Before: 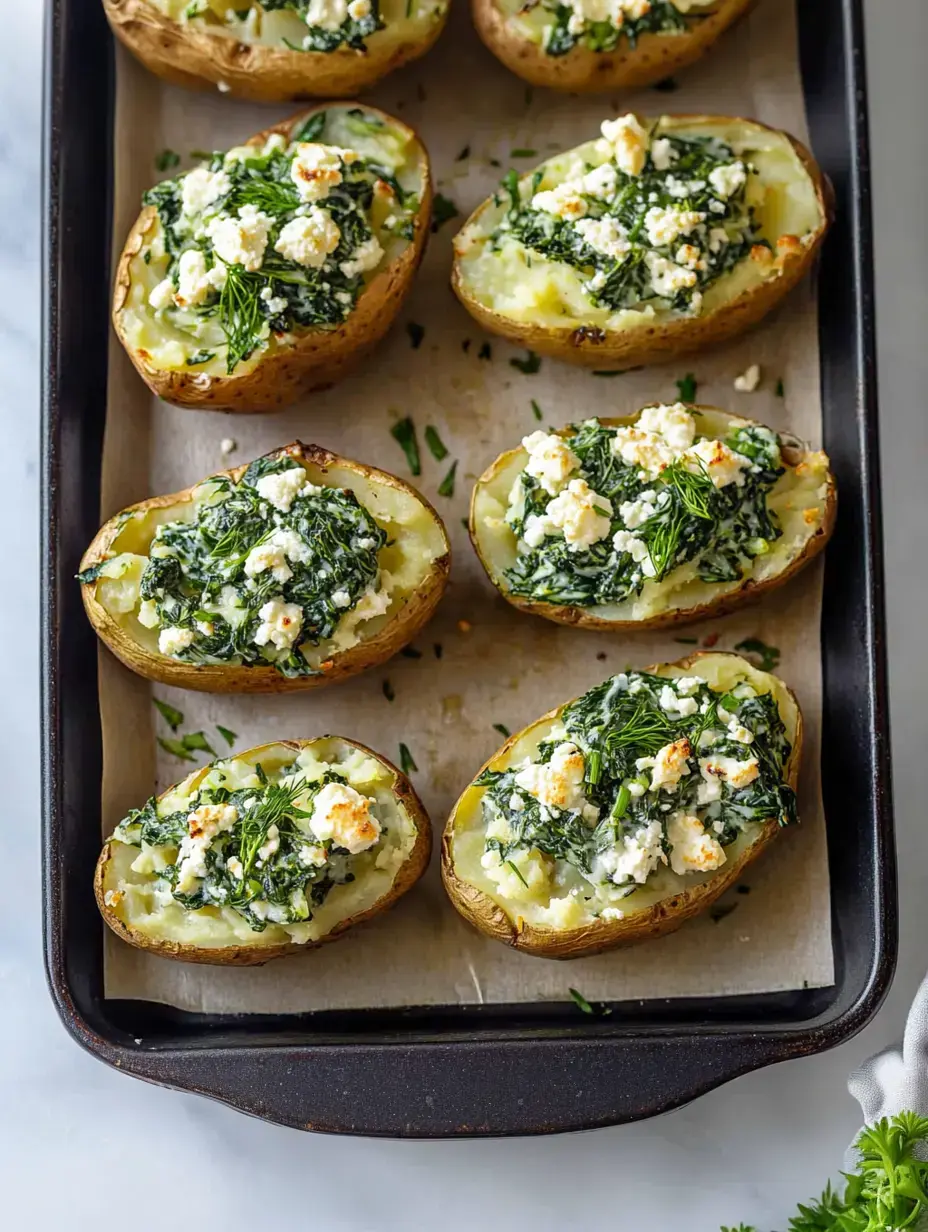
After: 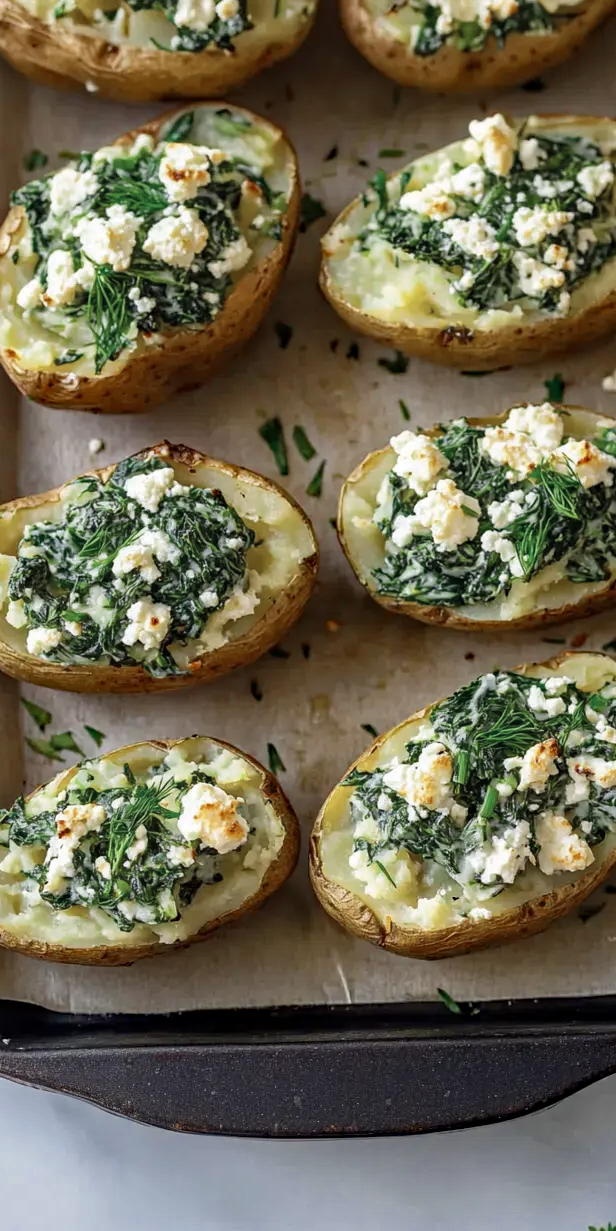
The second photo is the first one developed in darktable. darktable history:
crop and rotate: left 14.295%, right 19.23%
color zones: curves: ch0 [(0, 0.5) (0.125, 0.4) (0.25, 0.5) (0.375, 0.4) (0.5, 0.4) (0.625, 0.35) (0.75, 0.35) (0.875, 0.5)]; ch1 [(0, 0.35) (0.125, 0.45) (0.25, 0.35) (0.375, 0.35) (0.5, 0.35) (0.625, 0.35) (0.75, 0.45) (0.875, 0.35)]; ch2 [(0, 0.6) (0.125, 0.5) (0.25, 0.5) (0.375, 0.6) (0.5, 0.6) (0.625, 0.5) (0.75, 0.5) (0.875, 0.5)]
haze removal: compatibility mode true, adaptive false
